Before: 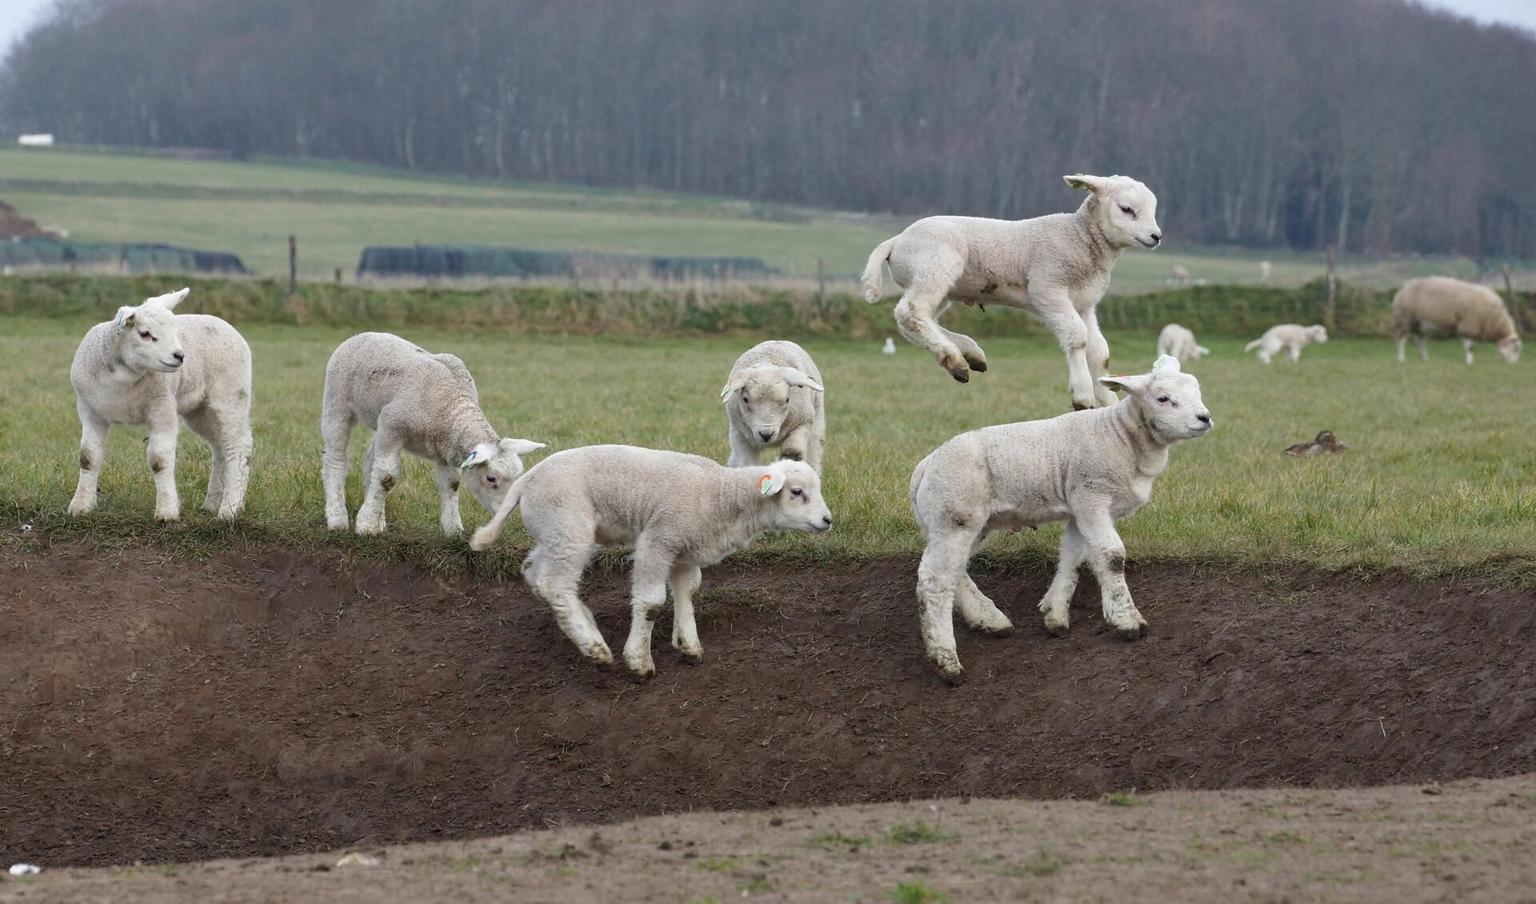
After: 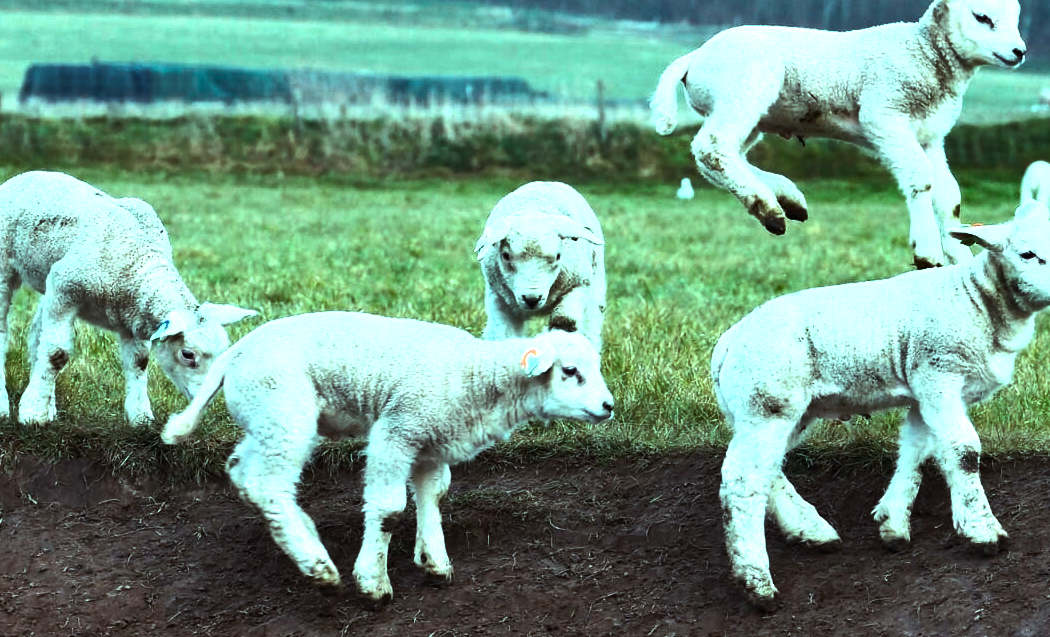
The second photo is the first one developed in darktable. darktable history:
tone equalizer: -8 EV -1.09 EV, -7 EV -0.985 EV, -6 EV -0.869 EV, -5 EV -0.545 EV, -3 EV 0.553 EV, -2 EV 0.873 EV, -1 EV 0.989 EV, +0 EV 1.08 EV, edges refinement/feathering 500, mask exposure compensation -1.57 EV, preserve details no
color correction: highlights a* -9.31, highlights b* -23.01
shadows and highlights: soften with gaussian
color balance rgb: highlights gain › luminance 15.303%, highlights gain › chroma 6.996%, highlights gain › hue 128.17°, perceptual saturation grading › global saturation 19.606%, perceptual brilliance grading › global brilliance -18.096%, perceptual brilliance grading › highlights 28.606%, global vibrance 20%
crop and rotate: left 22.225%, top 21.601%, right 23.067%, bottom 21.978%
